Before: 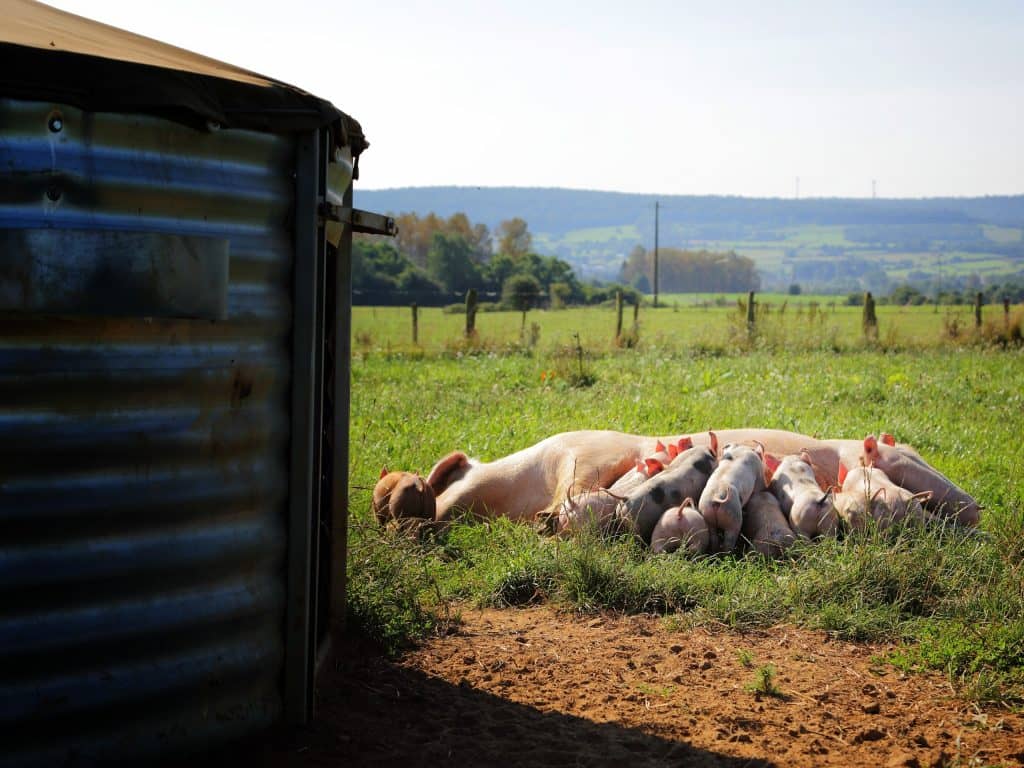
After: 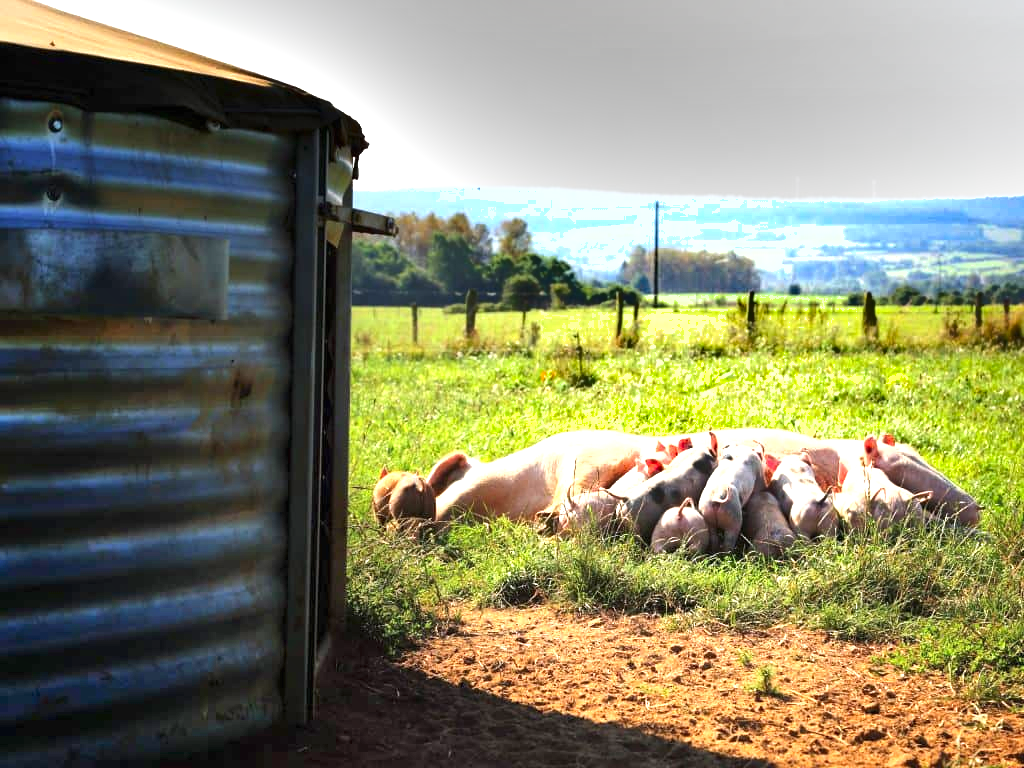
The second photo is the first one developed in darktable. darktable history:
exposure: black level correction 0, exposure 1.35 EV, compensate exposure bias true, compensate highlight preservation false
shadows and highlights: soften with gaussian
